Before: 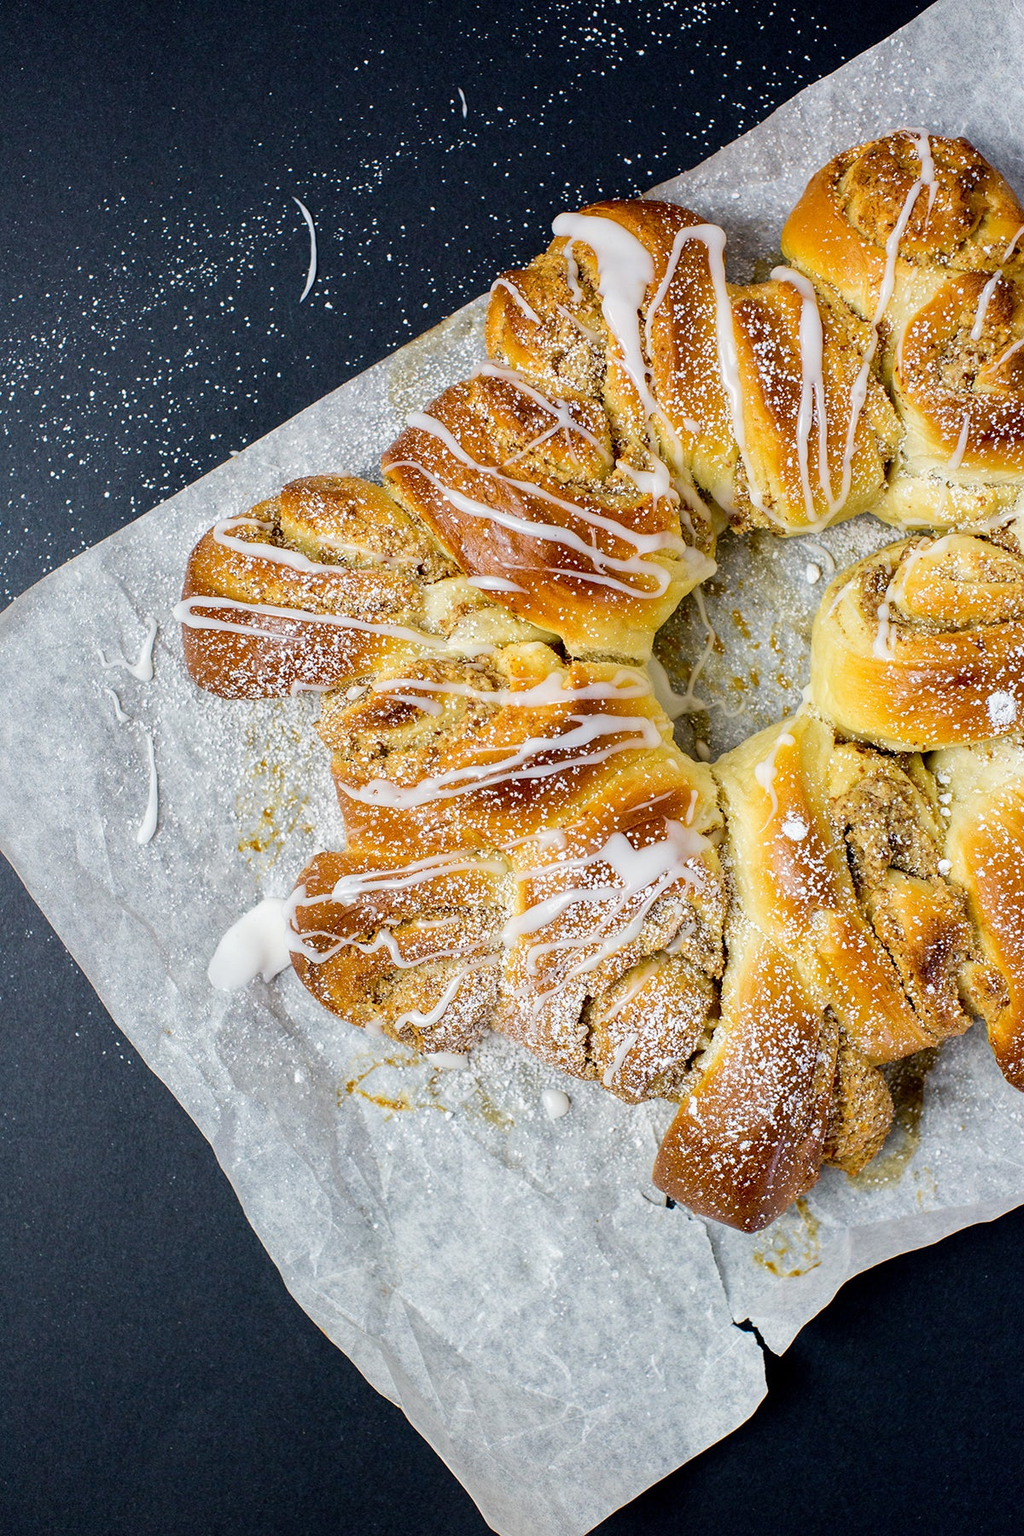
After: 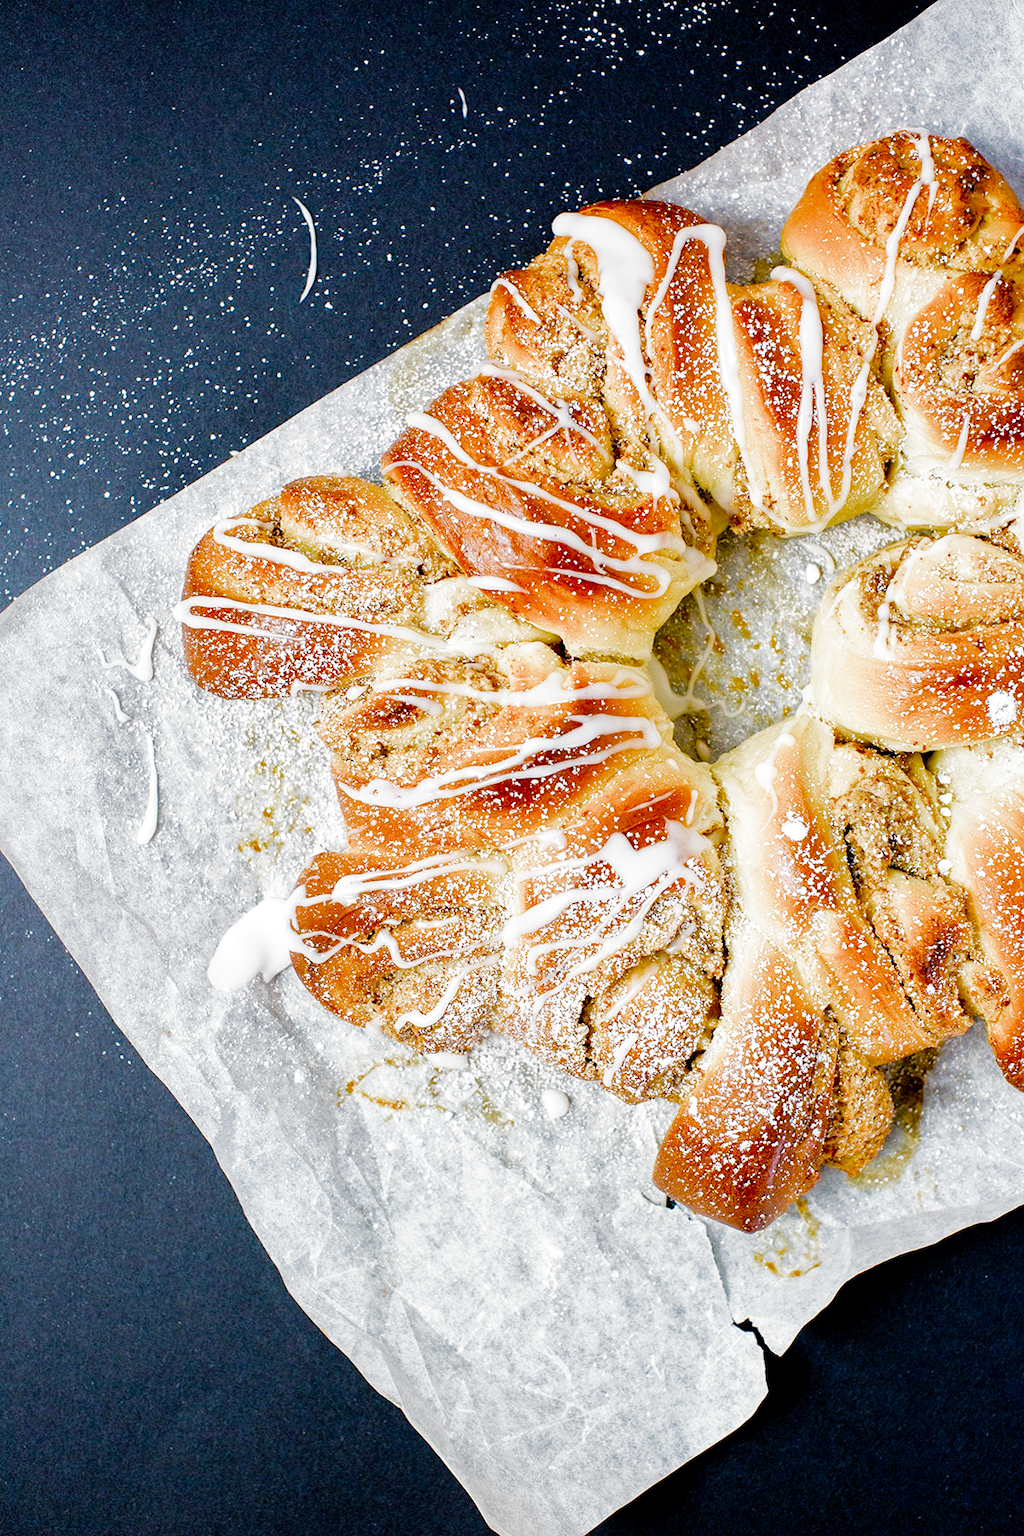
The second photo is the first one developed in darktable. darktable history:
exposure: black level correction 0, exposure 1.103 EV, compensate highlight preservation false
filmic rgb: black relative exposure -7.74 EV, white relative exposure 4.41 EV, threshold 6 EV, target black luminance 0%, hardness 3.75, latitude 50.58%, contrast 1.073, highlights saturation mix 9.78%, shadows ↔ highlights balance -0.254%, preserve chrominance RGB euclidean norm (legacy), color science v4 (2020), enable highlight reconstruction true
shadows and highlights: shadows 10.22, white point adjustment 0.837, highlights -38.86
